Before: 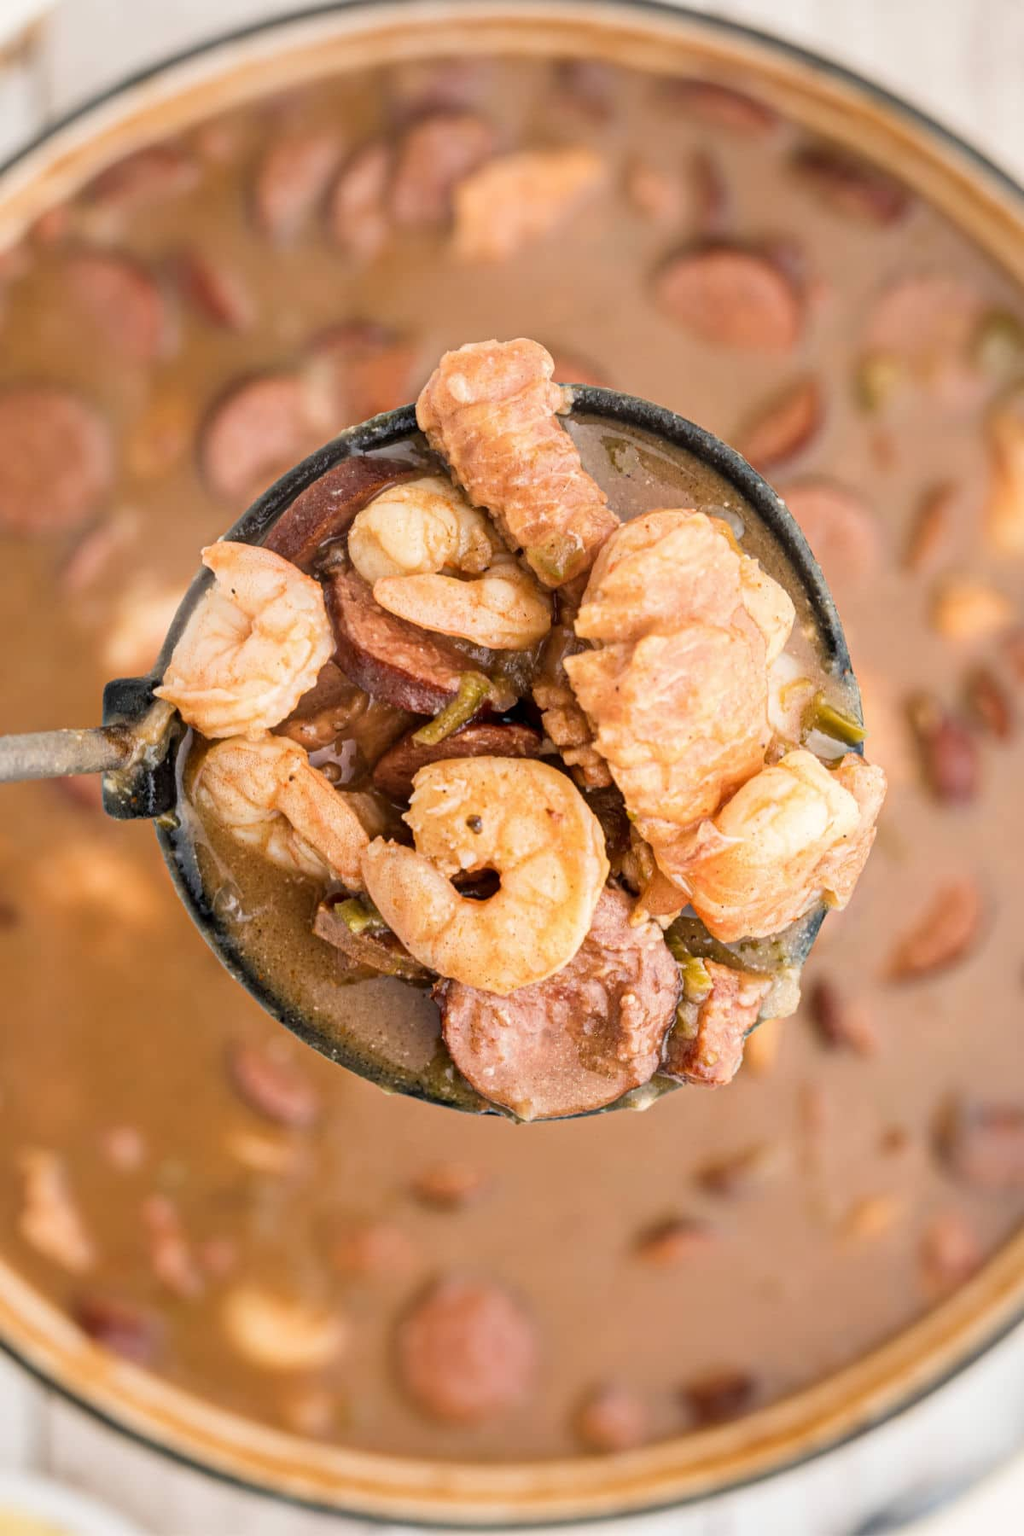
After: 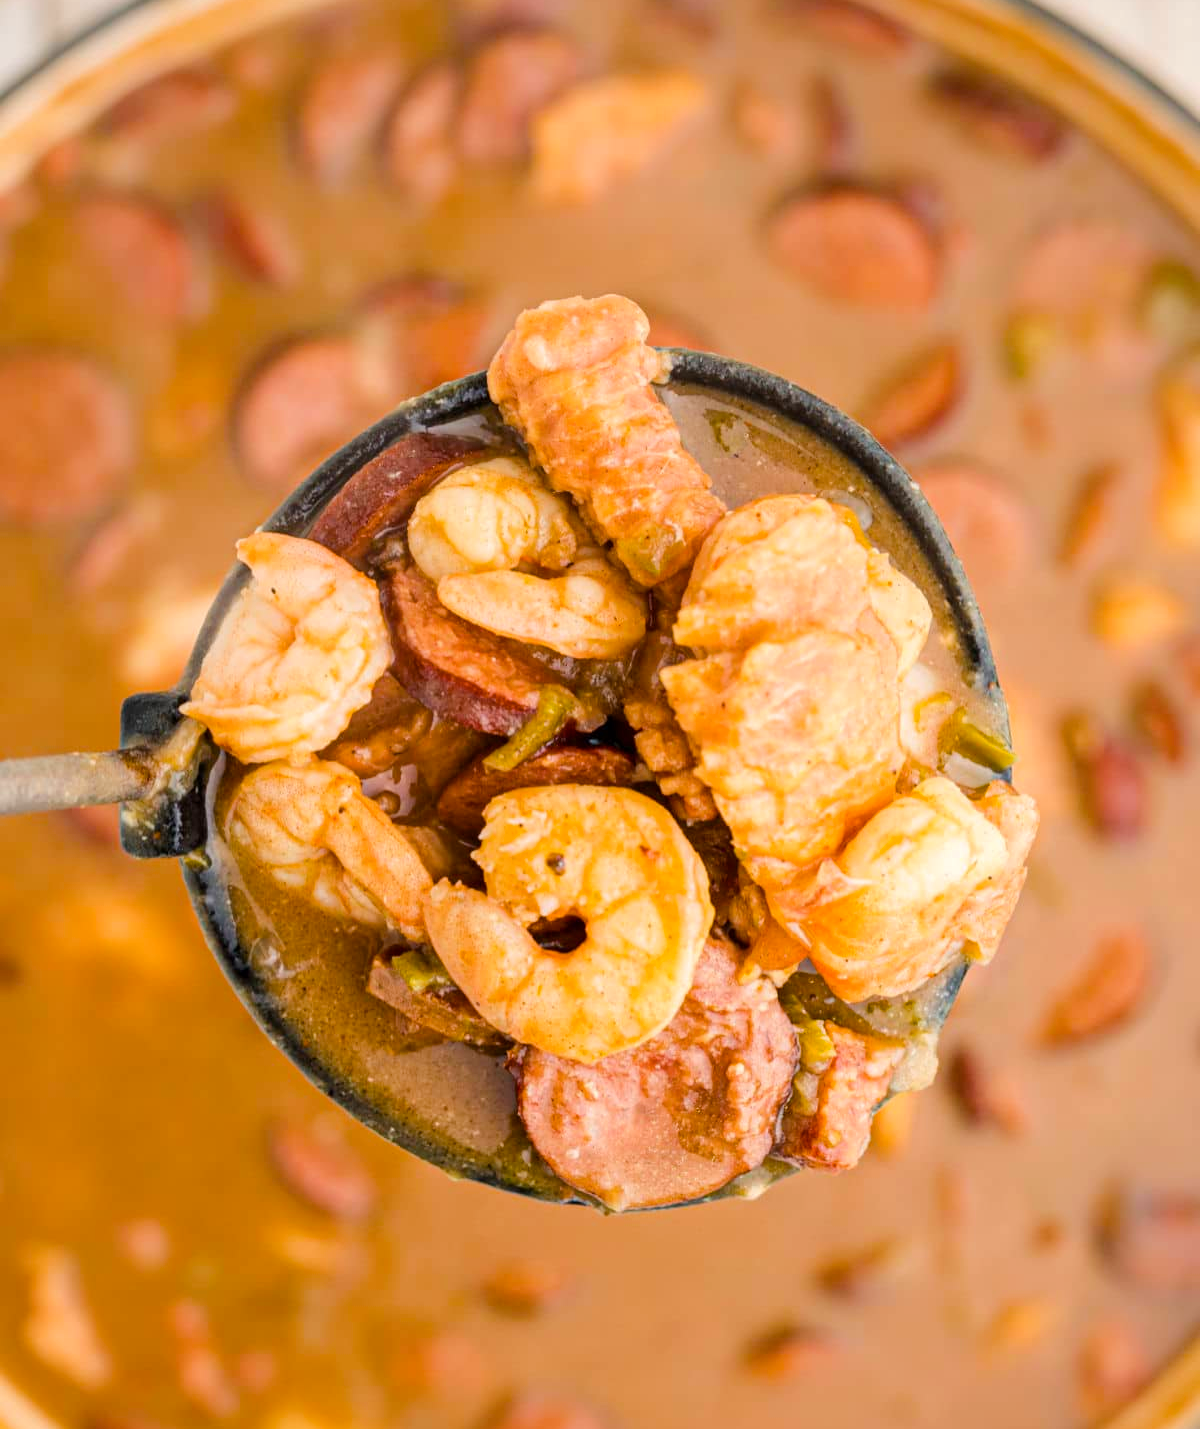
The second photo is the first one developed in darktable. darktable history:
color balance rgb: perceptual saturation grading › global saturation 25%, perceptual brilliance grading › mid-tones 10%, perceptual brilliance grading › shadows 15%, global vibrance 20%
crop and rotate: top 5.667%, bottom 14.937%
